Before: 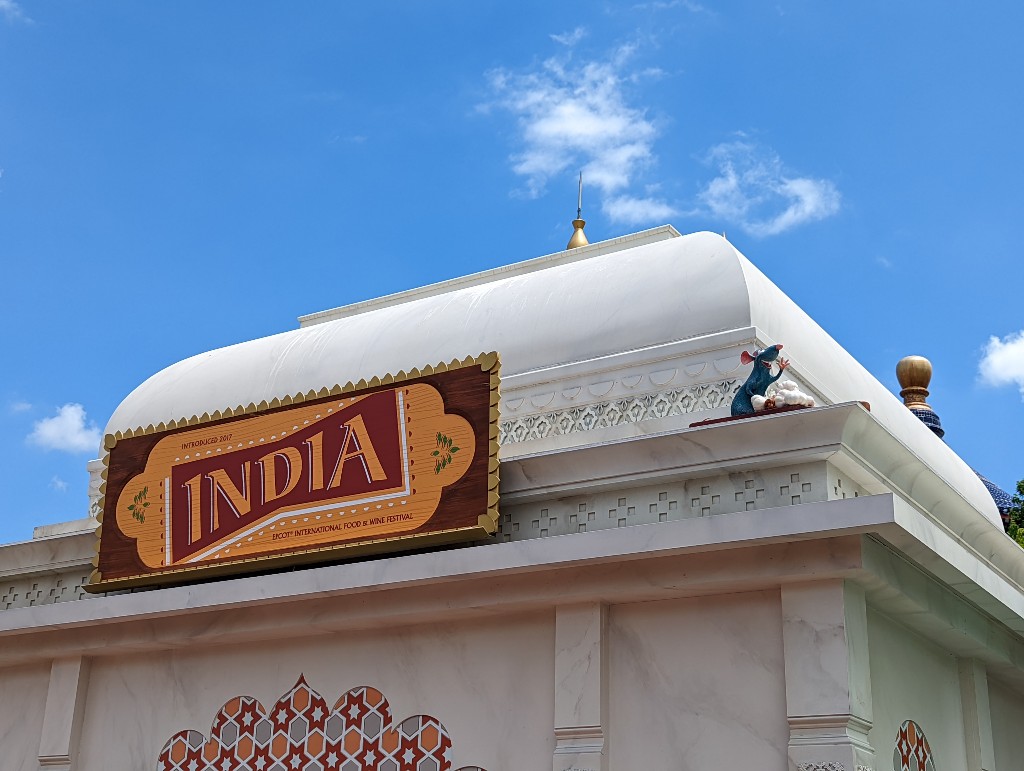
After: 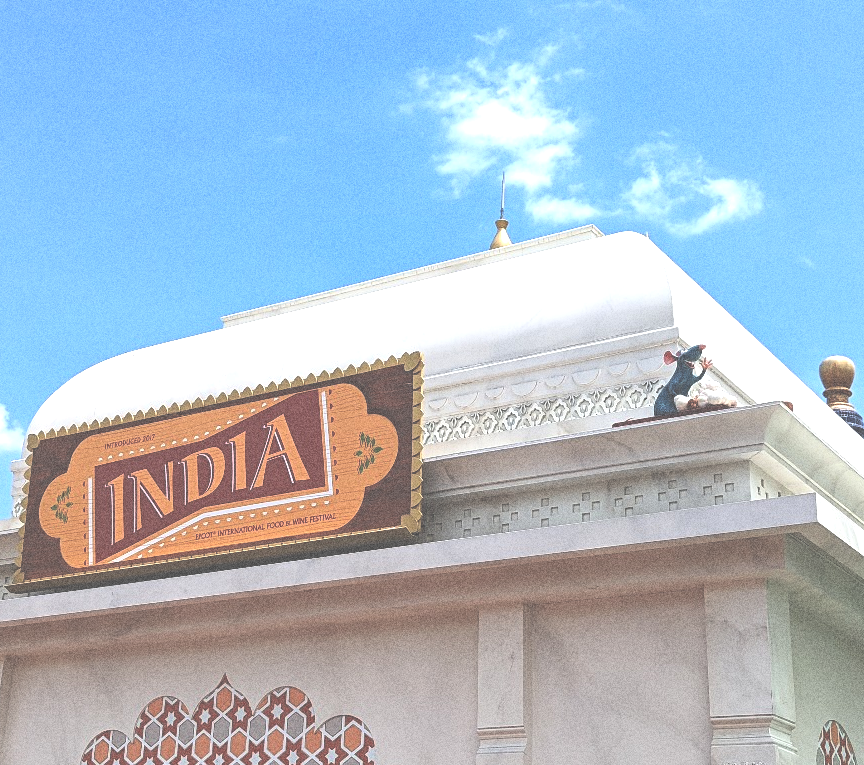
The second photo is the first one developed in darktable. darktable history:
exposure: black level correction -0.071, exposure 0.5 EV, compensate highlight preservation false
crop: left 7.598%, right 7.873%
levels: levels [0.055, 0.477, 0.9]
grain: coarseness 0.09 ISO, strength 40%
